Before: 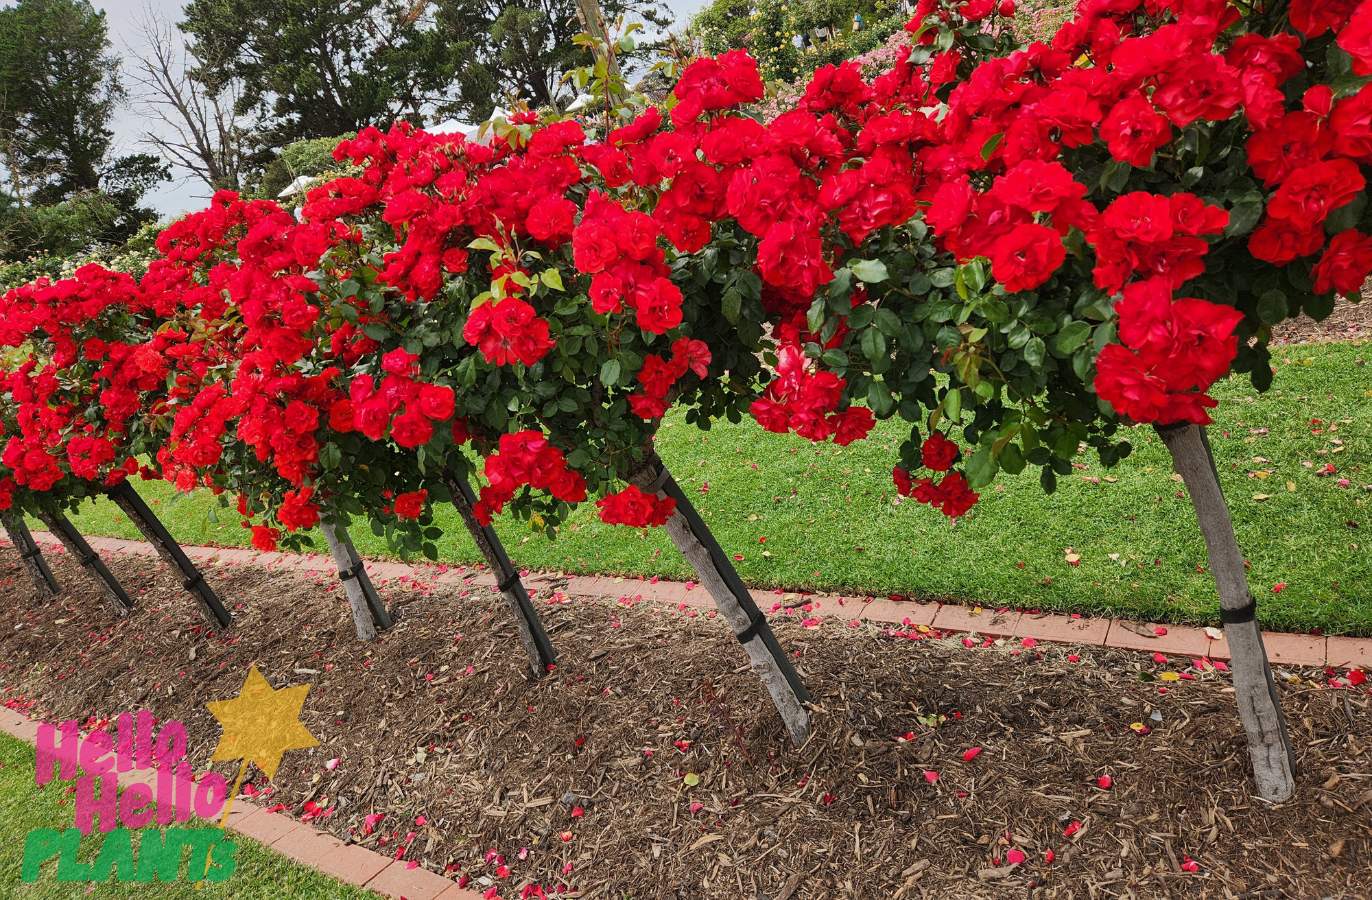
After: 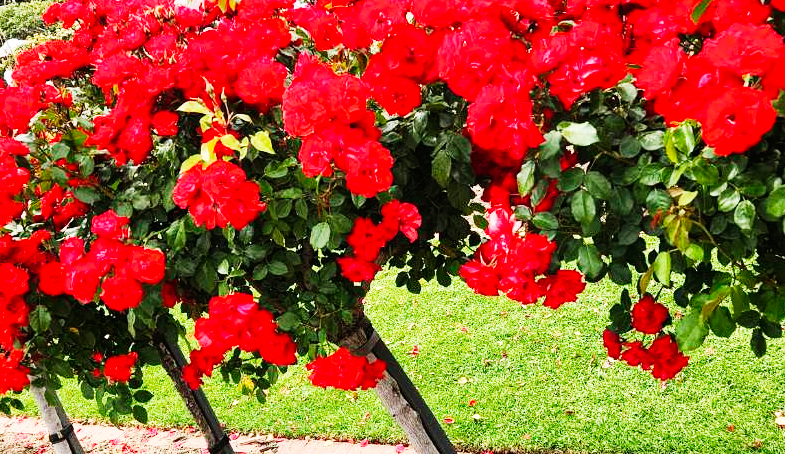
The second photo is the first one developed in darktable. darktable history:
base curve: curves: ch0 [(0, 0) (0.007, 0.004) (0.027, 0.03) (0.046, 0.07) (0.207, 0.54) (0.442, 0.872) (0.673, 0.972) (1, 1)], preserve colors none
crop: left 21.189%, top 15.256%, right 21.593%, bottom 34.192%
